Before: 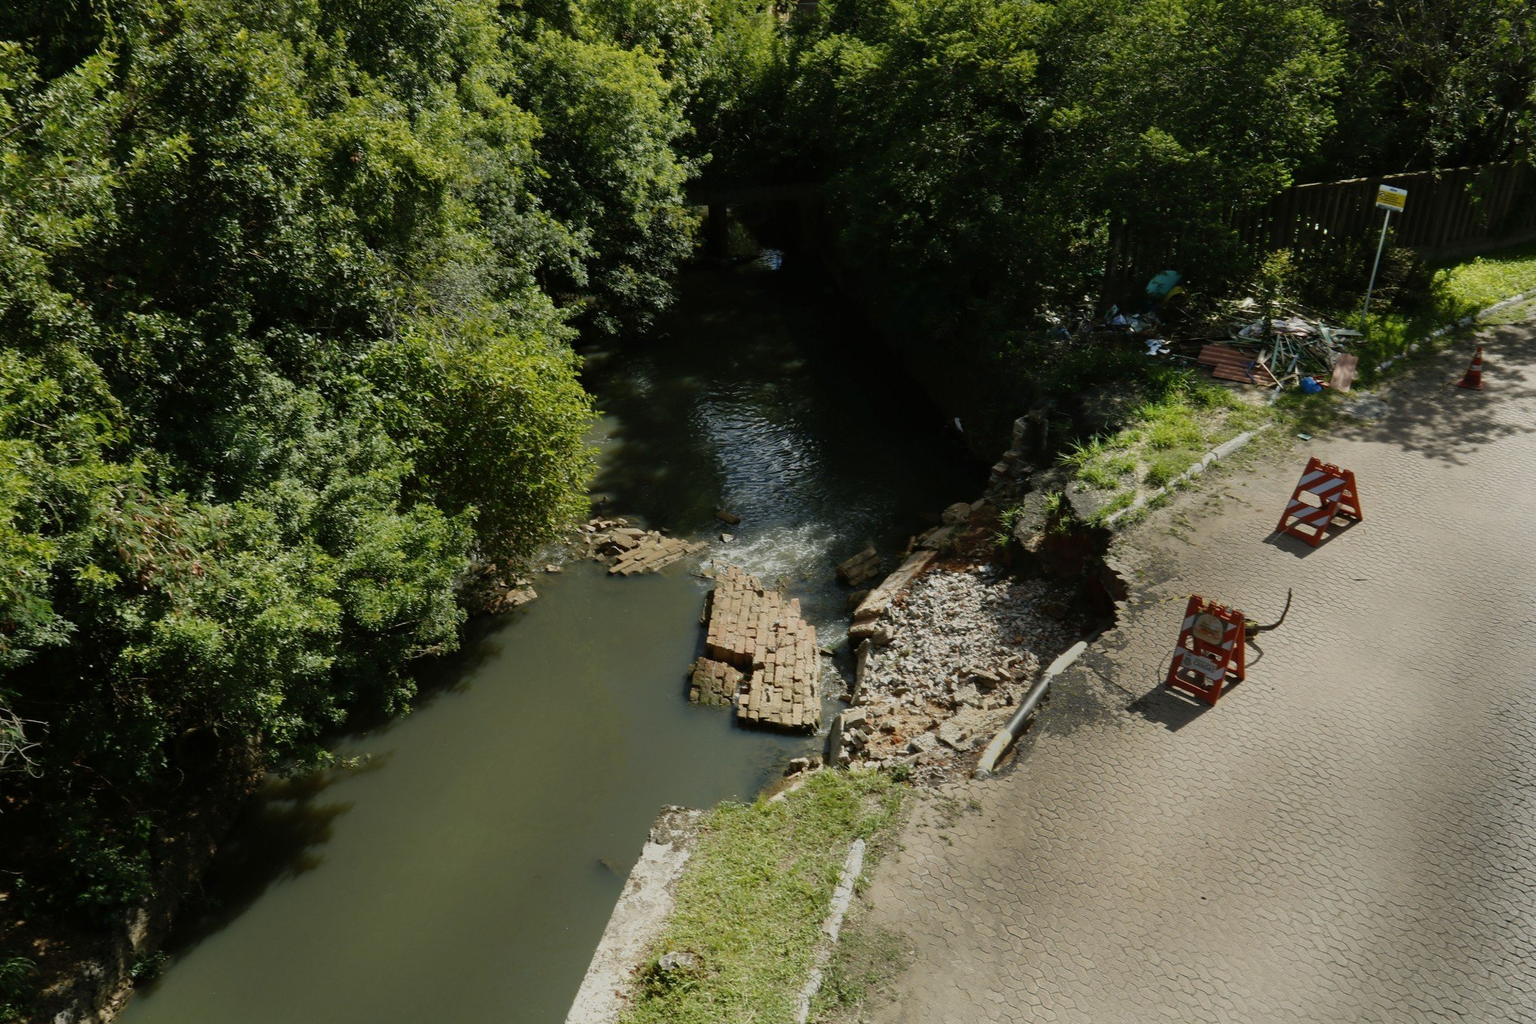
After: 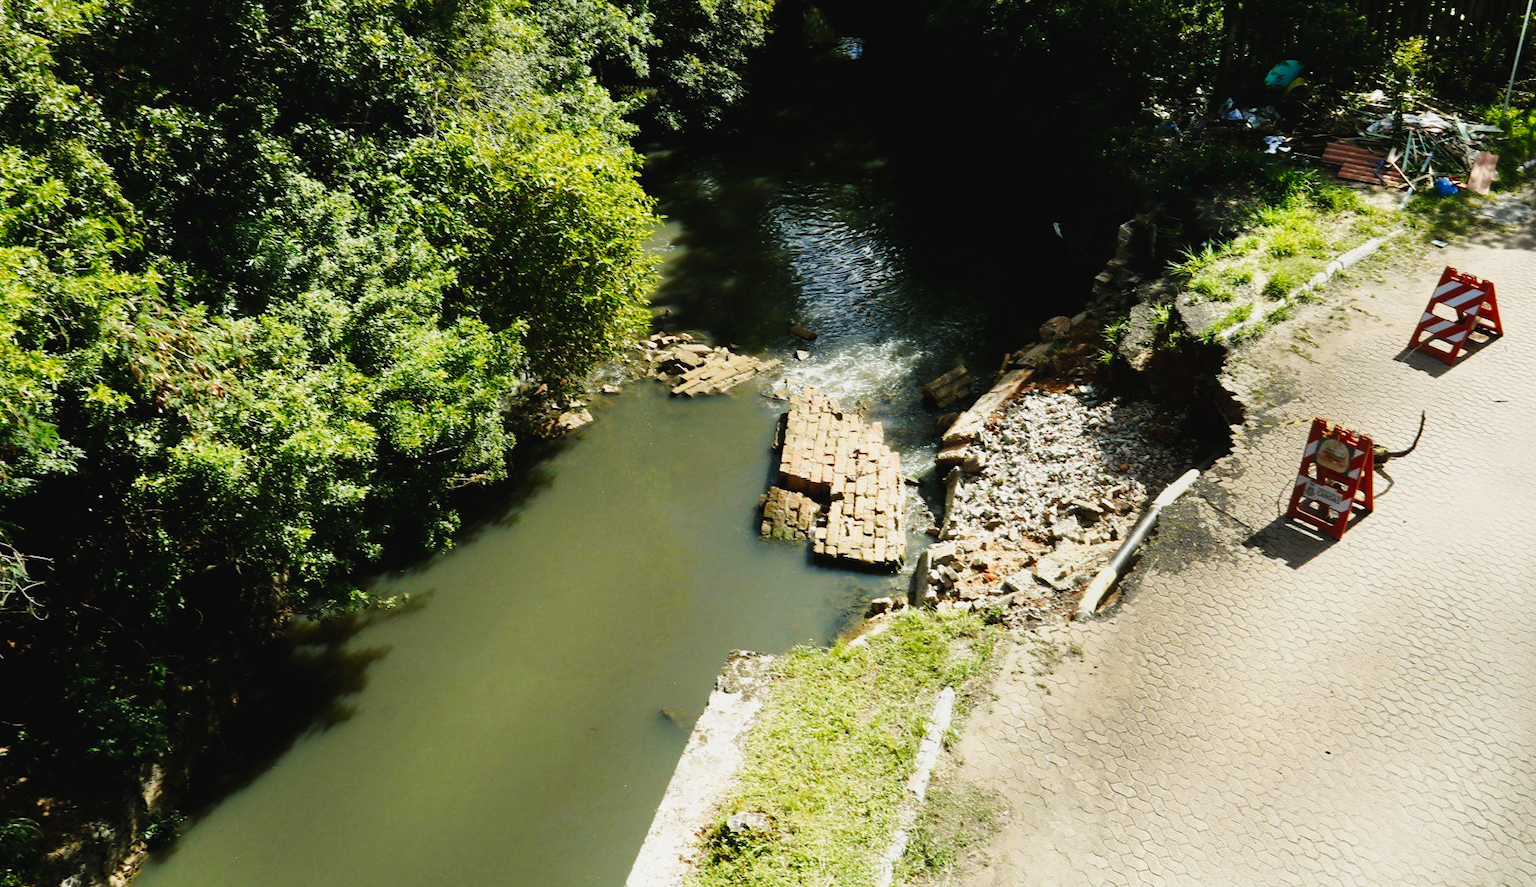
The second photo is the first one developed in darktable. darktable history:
crop: top 21.14%, right 9.323%, bottom 0.297%
tone curve: curves: ch0 [(0, 0.026) (0.058, 0.036) (0.246, 0.214) (0.437, 0.498) (0.55, 0.644) (0.657, 0.767) (0.822, 0.9) (1, 0.961)]; ch1 [(0, 0) (0.346, 0.307) (0.408, 0.369) (0.453, 0.457) (0.476, 0.489) (0.502, 0.498) (0.521, 0.515) (0.537, 0.531) (0.612, 0.641) (0.676, 0.728) (1, 1)]; ch2 [(0, 0) (0.346, 0.34) (0.434, 0.46) (0.485, 0.494) (0.5, 0.494) (0.511, 0.508) (0.537, 0.564) (0.579, 0.599) (0.663, 0.67) (1, 1)], preserve colors none
exposure: exposure 0.656 EV, compensate exposure bias true, compensate highlight preservation false
